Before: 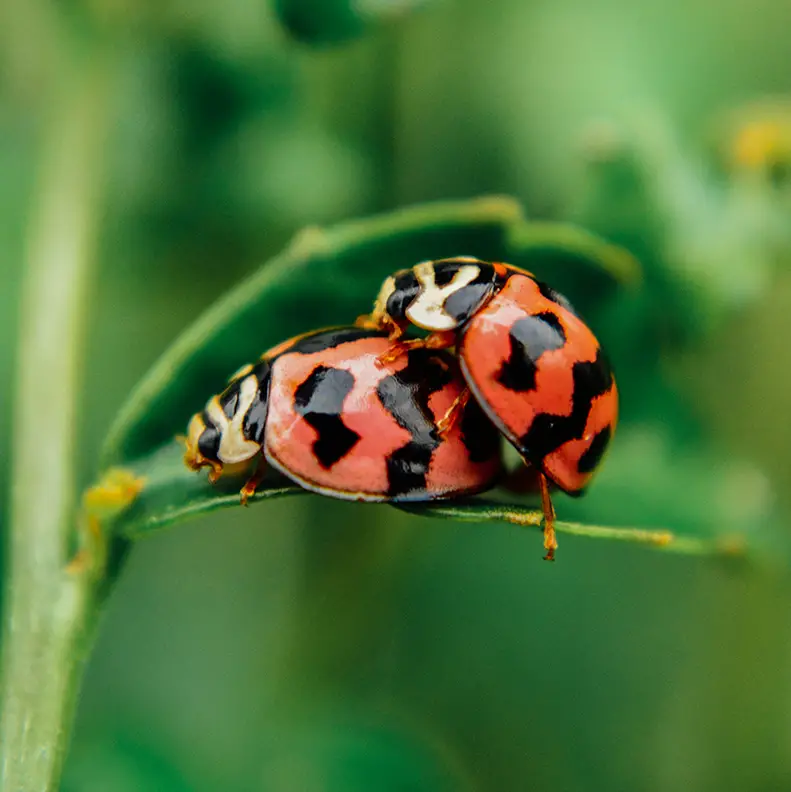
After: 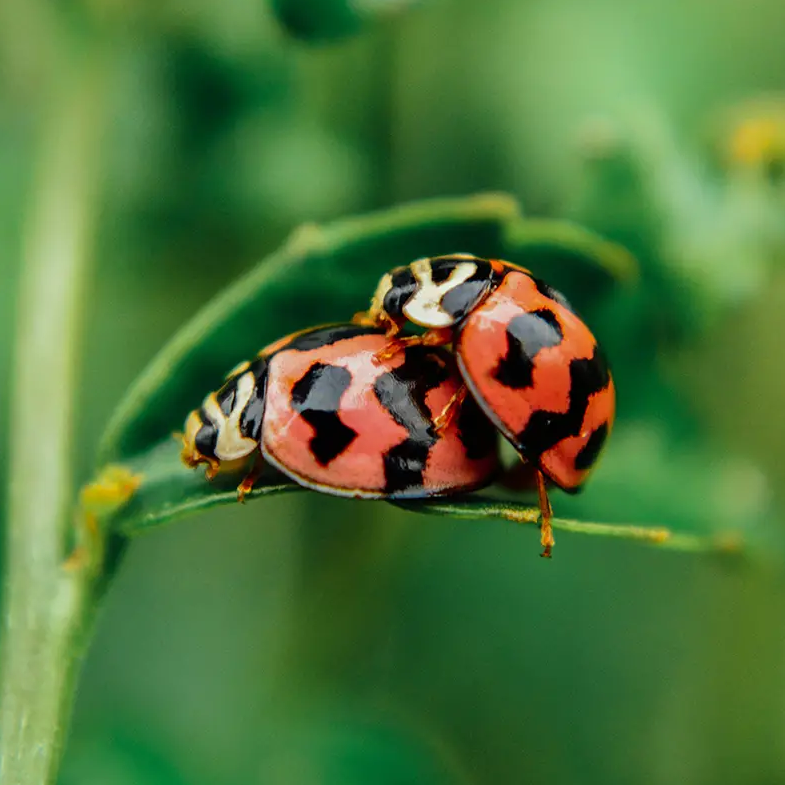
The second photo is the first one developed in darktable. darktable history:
white balance: red 0.978, blue 0.999
crop: left 0.434%, top 0.485%, right 0.244%, bottom 0.386%
